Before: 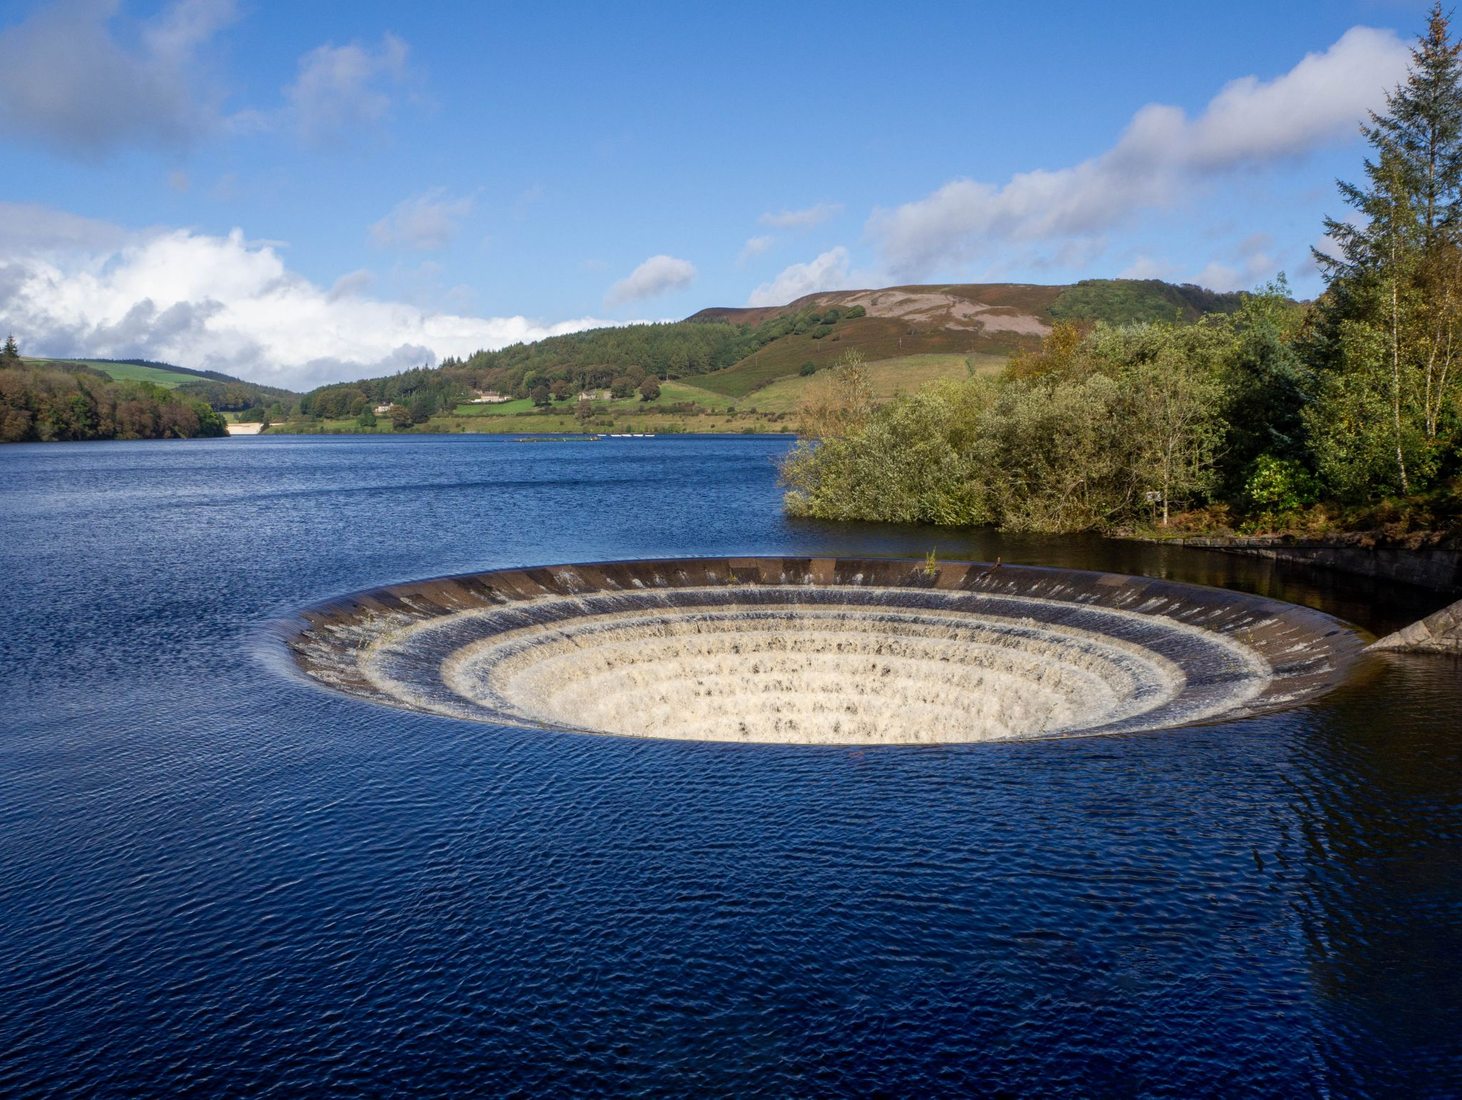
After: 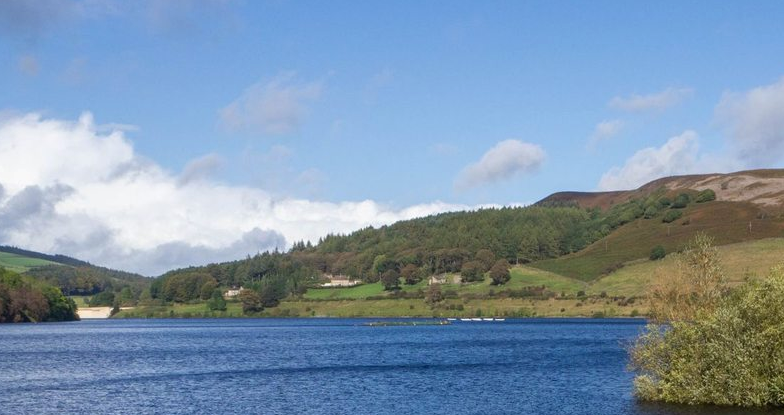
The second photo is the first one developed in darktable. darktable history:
crop: left 10.286%, top 10.588%, right 36.058%, bottom 51.602%
shadows and highlights: shadows 29.74, highlights -30.26, low approximation 0.01, soften with gaussian
